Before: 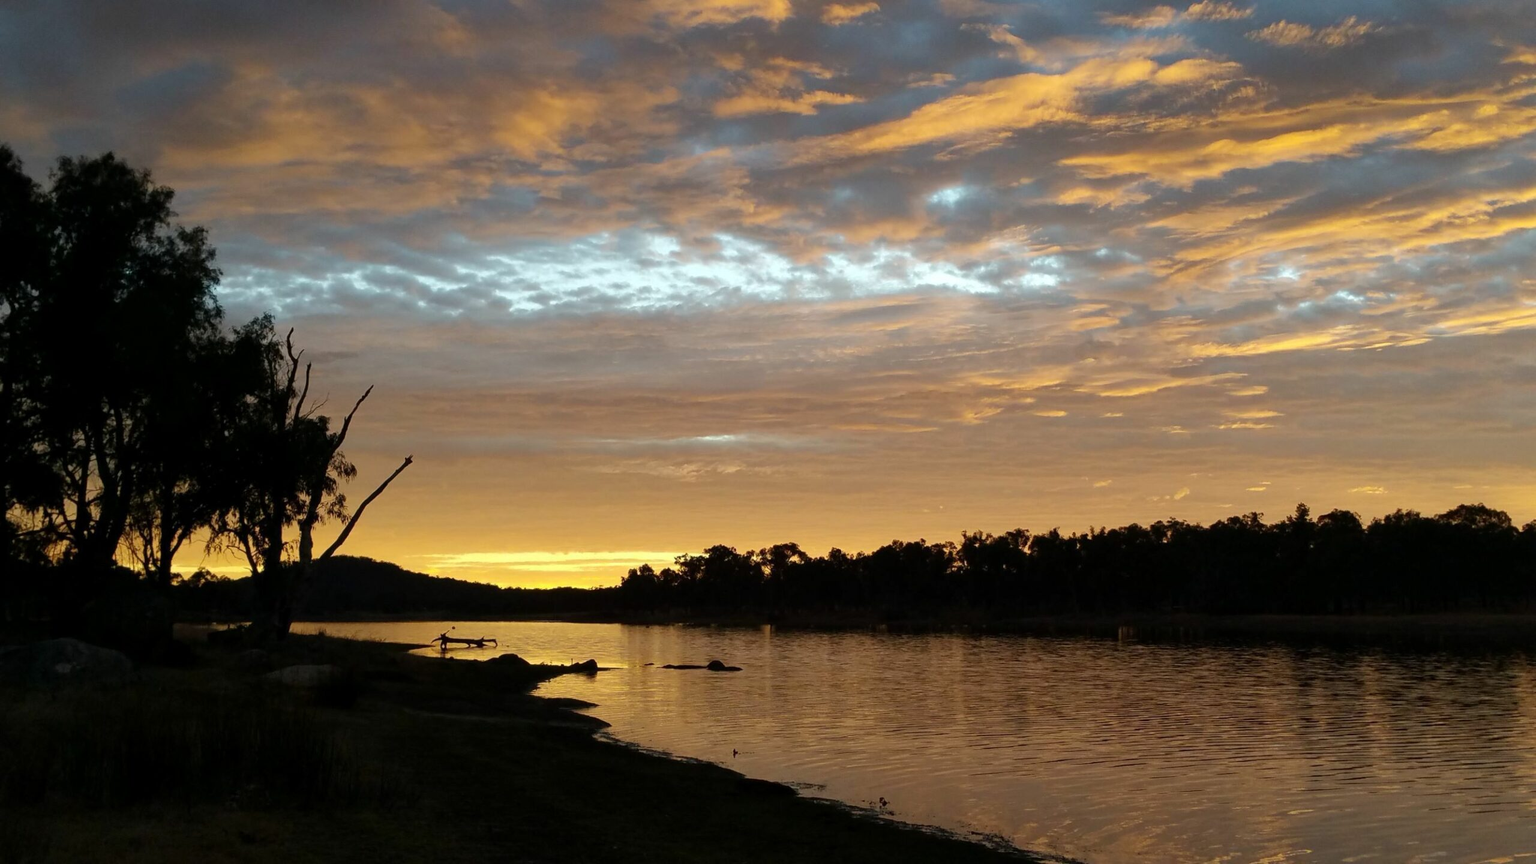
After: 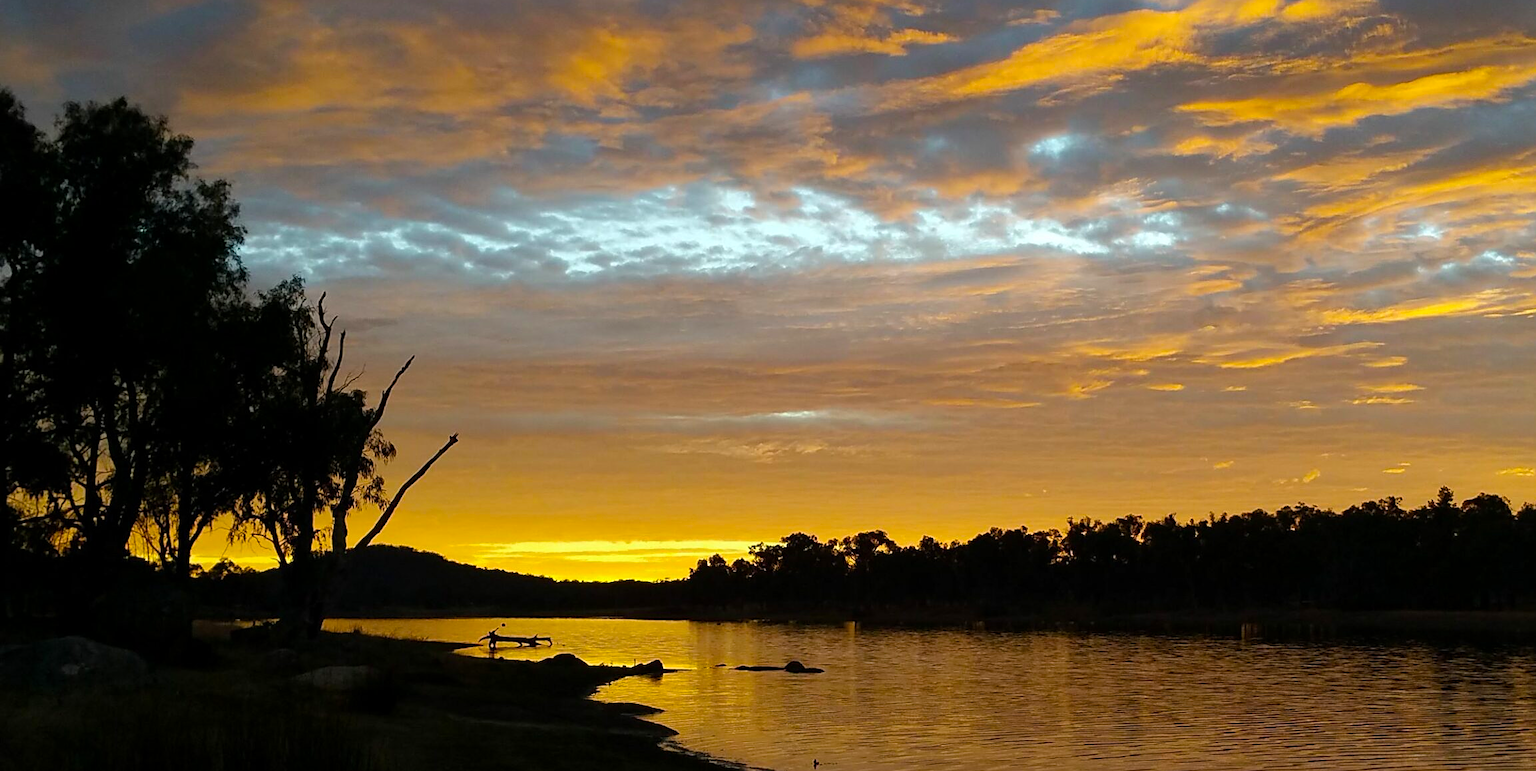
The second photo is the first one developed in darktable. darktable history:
crop: top 7.518%, right 9.875%, bottom 11.995%
color balance rgb: power › hue 330.14°, linear chroma grading › global chroma 4.848%, perceptual saturation grading › global saturation 29.875%
sharpen: on, module defaults
